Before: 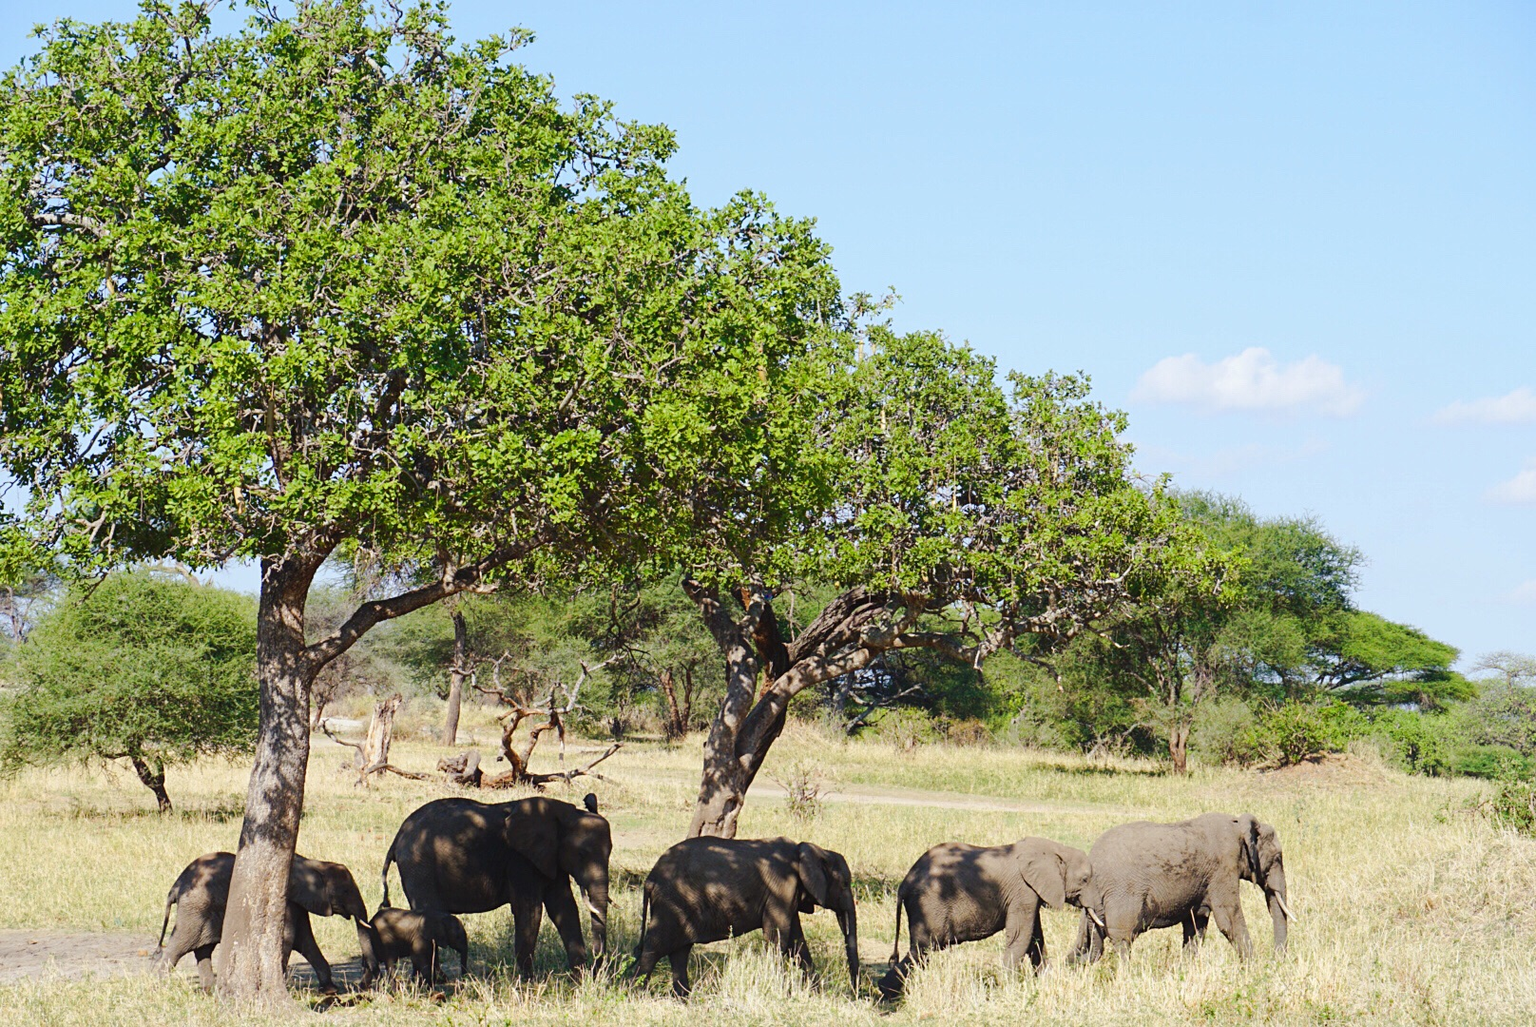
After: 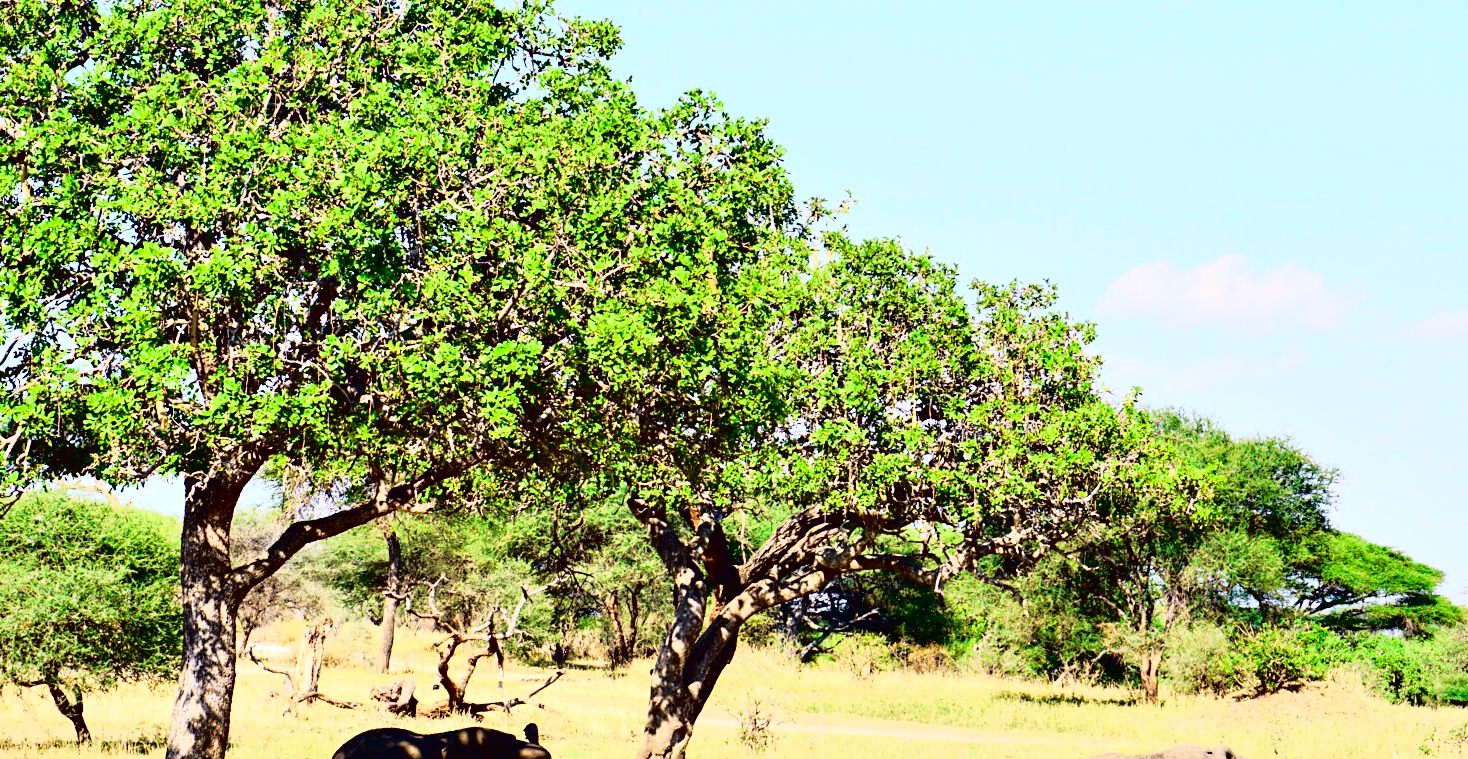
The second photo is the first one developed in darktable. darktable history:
contrast equalizer: octaves 7, y [[0.6 ×6], [0.55 ×6], [0 ×6], [0 ×6], [0 ×6]]
tone curve: curves: ch0 [(0, 0.015) (0.091, 0.055) (0.184, 0.159) (0.304, 0.382) (0.492, 0.579) (0.628, 0.755) (0.832, 0.932) (0.984, 0.963)]; ch1 [(0, 0) (0.34, 0.235) (0.493, 0.5) (0.554, 0.56) (0.764, 0.815) (1, 1)]; ch2 [(0, 0) (0.44, 0.458) (0.476, 0.477) (0.542, 0.586) (0.674, 0.724) (1, 1)], color space Lab, independent channels, preserve colors none
crop: left 5.596%, top 10.314%, right 3.534%, bottom 19.395%
exposure: exposure 0.191 EV, compensate highlight preservation false
